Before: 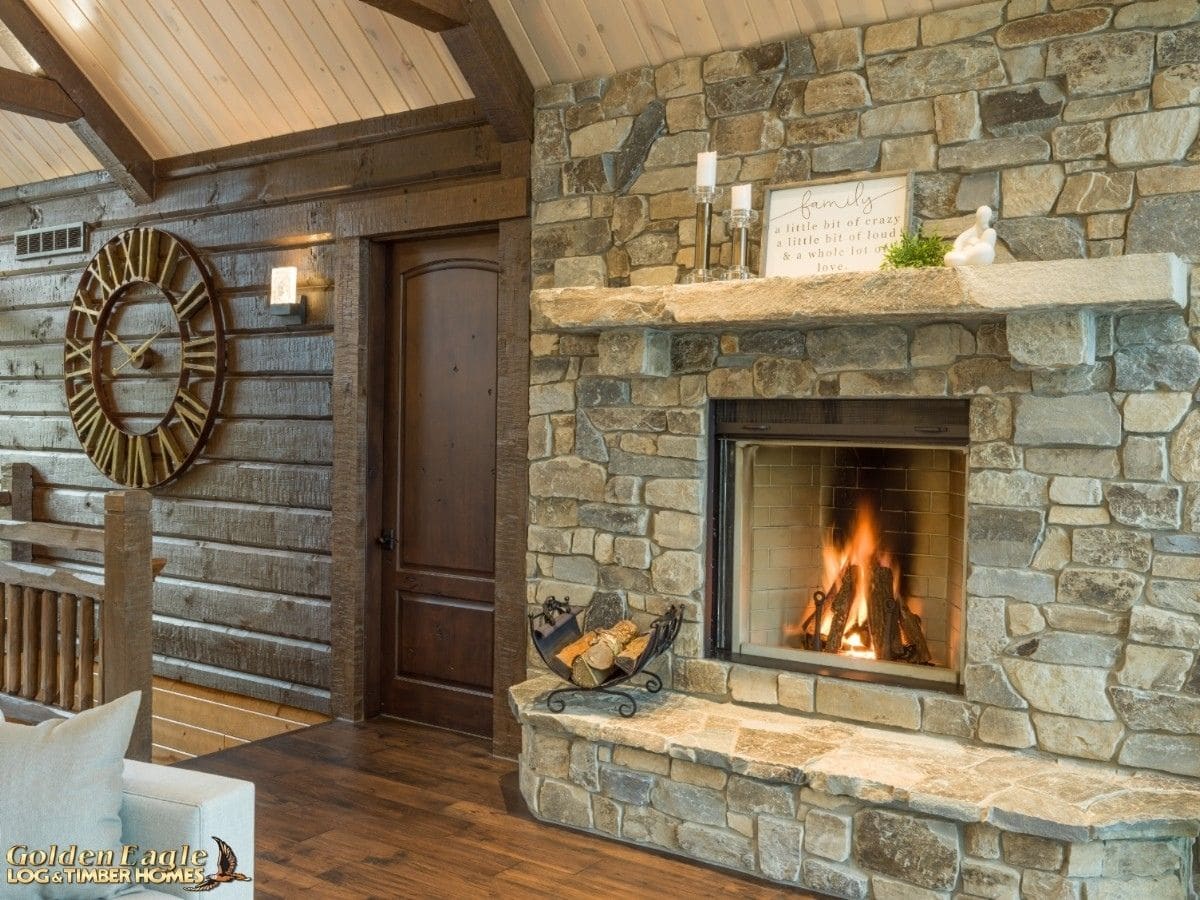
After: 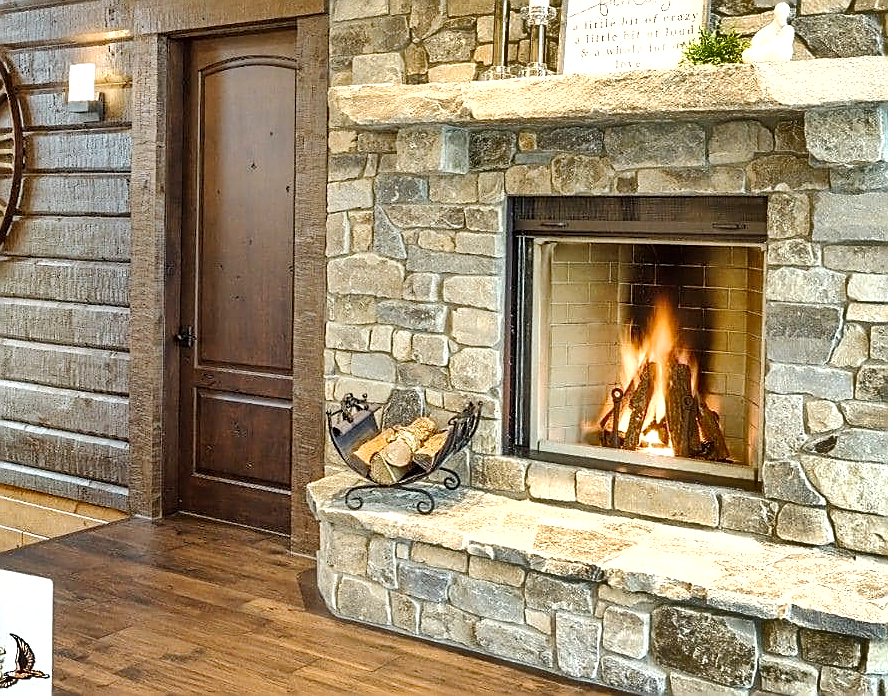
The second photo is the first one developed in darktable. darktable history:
shadows and highlights: radius 107, shadows 44.29, highlights -66.74, low approximation 0.01, soften with gaussian
sharpen: radius 1.347, amount 1.25, threshold 0.71
exposure: exposure 0.131 EV, compensate exposure bias true, compensate highlight preservation false
tone equalizer: -8 EV -0.737 EV, -7 EV -0.702 EV, -6 EV -0.574 EV, -5 EV -0.39 EV, -3 EV 0.37 EV, -2 EV 0.6 EV, -1 EV 0.678 EV, +0 EV 0.748 EV
crop: left 16.834%, top 22.613%, right 9.119%
base curve: curves: ch0 [(0, 0) (0.158, 0.273) (0.879, 0.895) (1, 1)], preserve colors none
